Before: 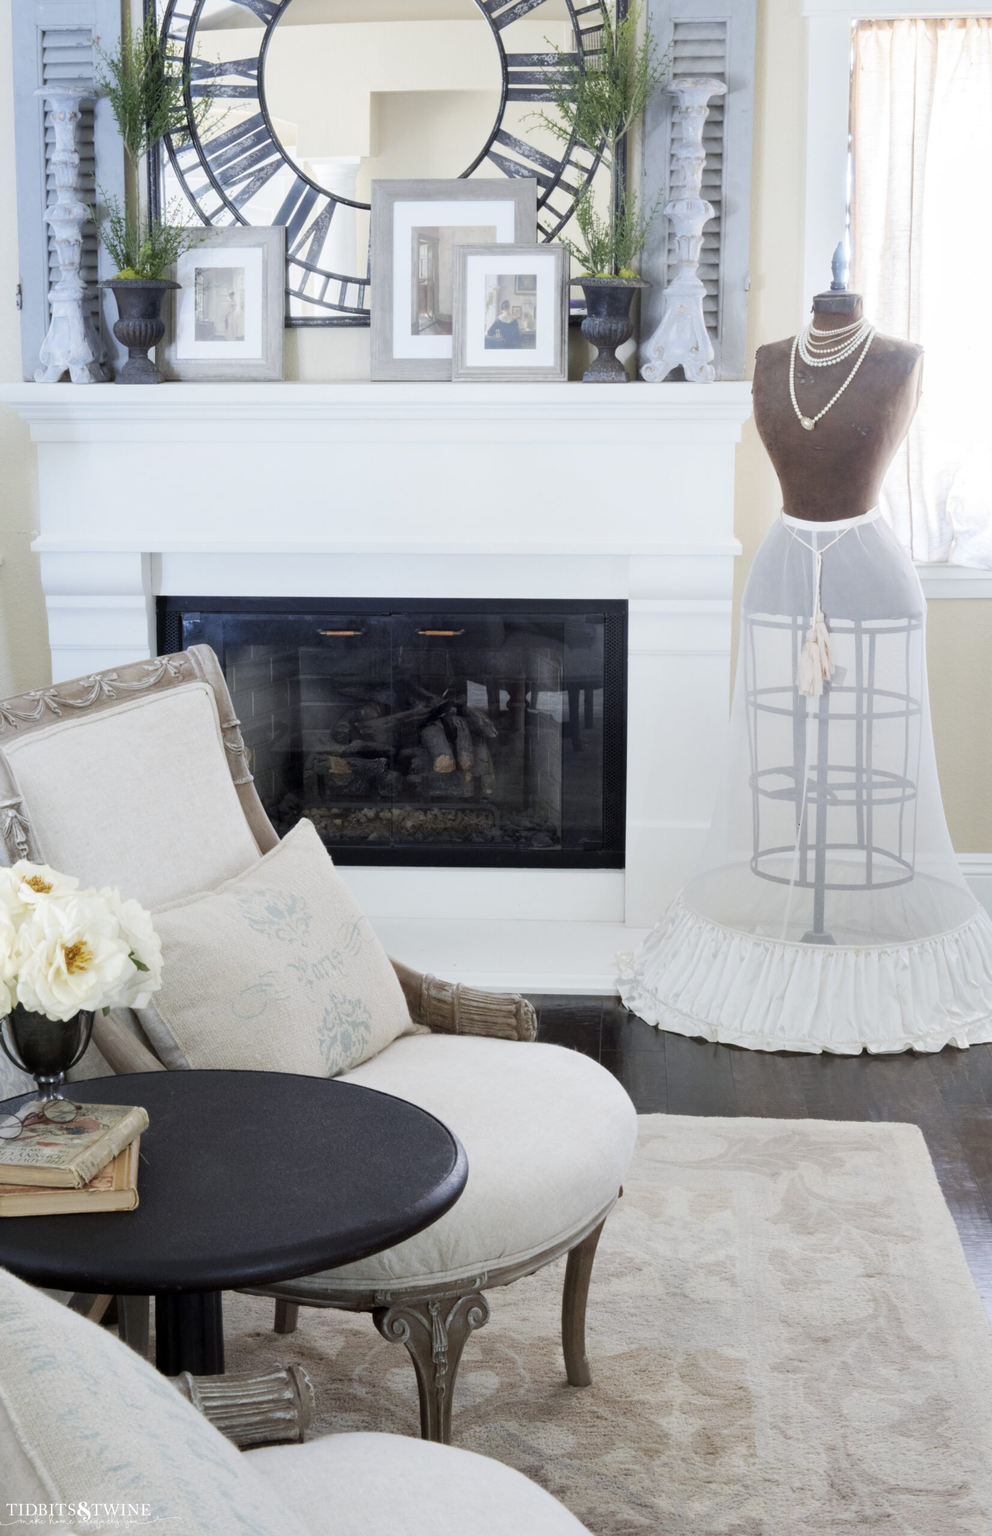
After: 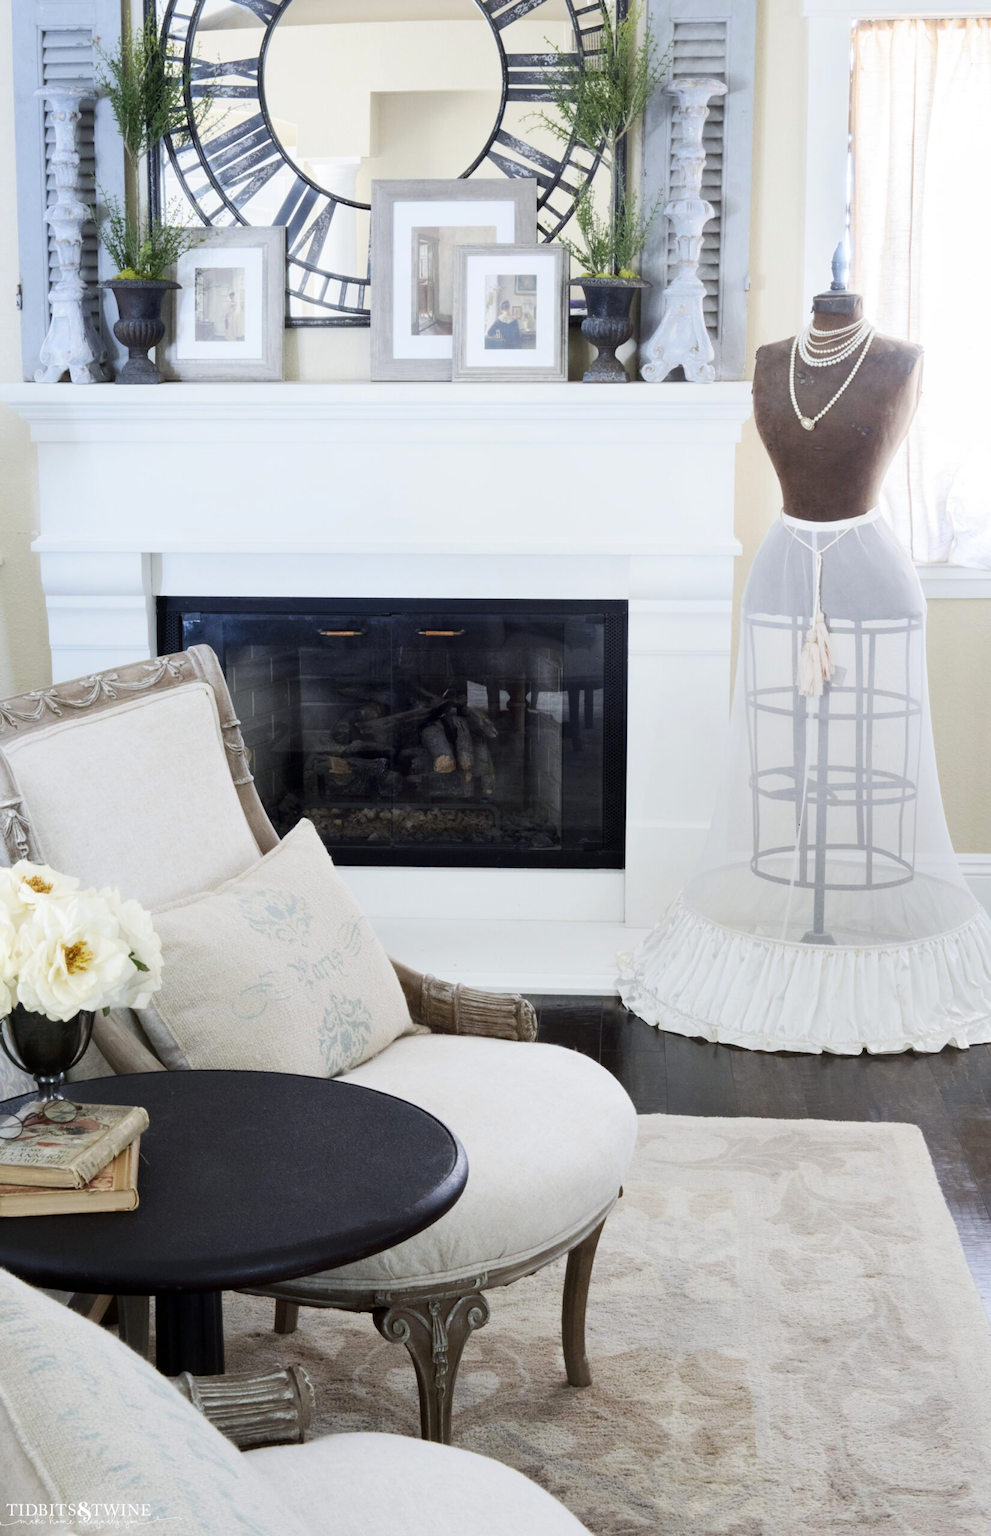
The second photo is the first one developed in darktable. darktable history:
contrast brightness saturation: contrast 0.145, brightness -0.012, saturation 0.103
